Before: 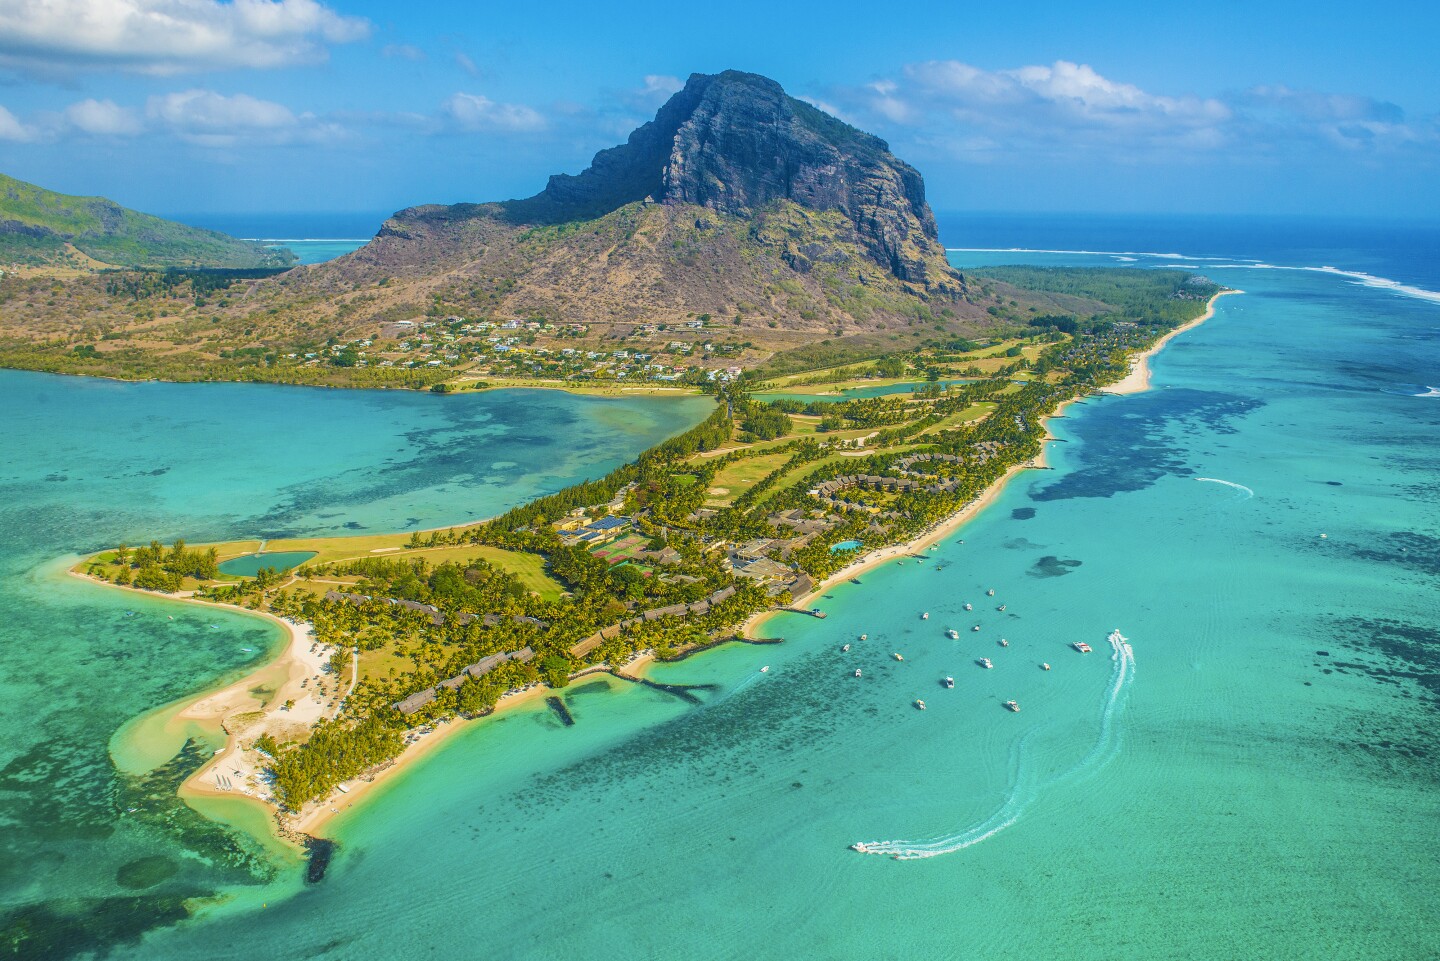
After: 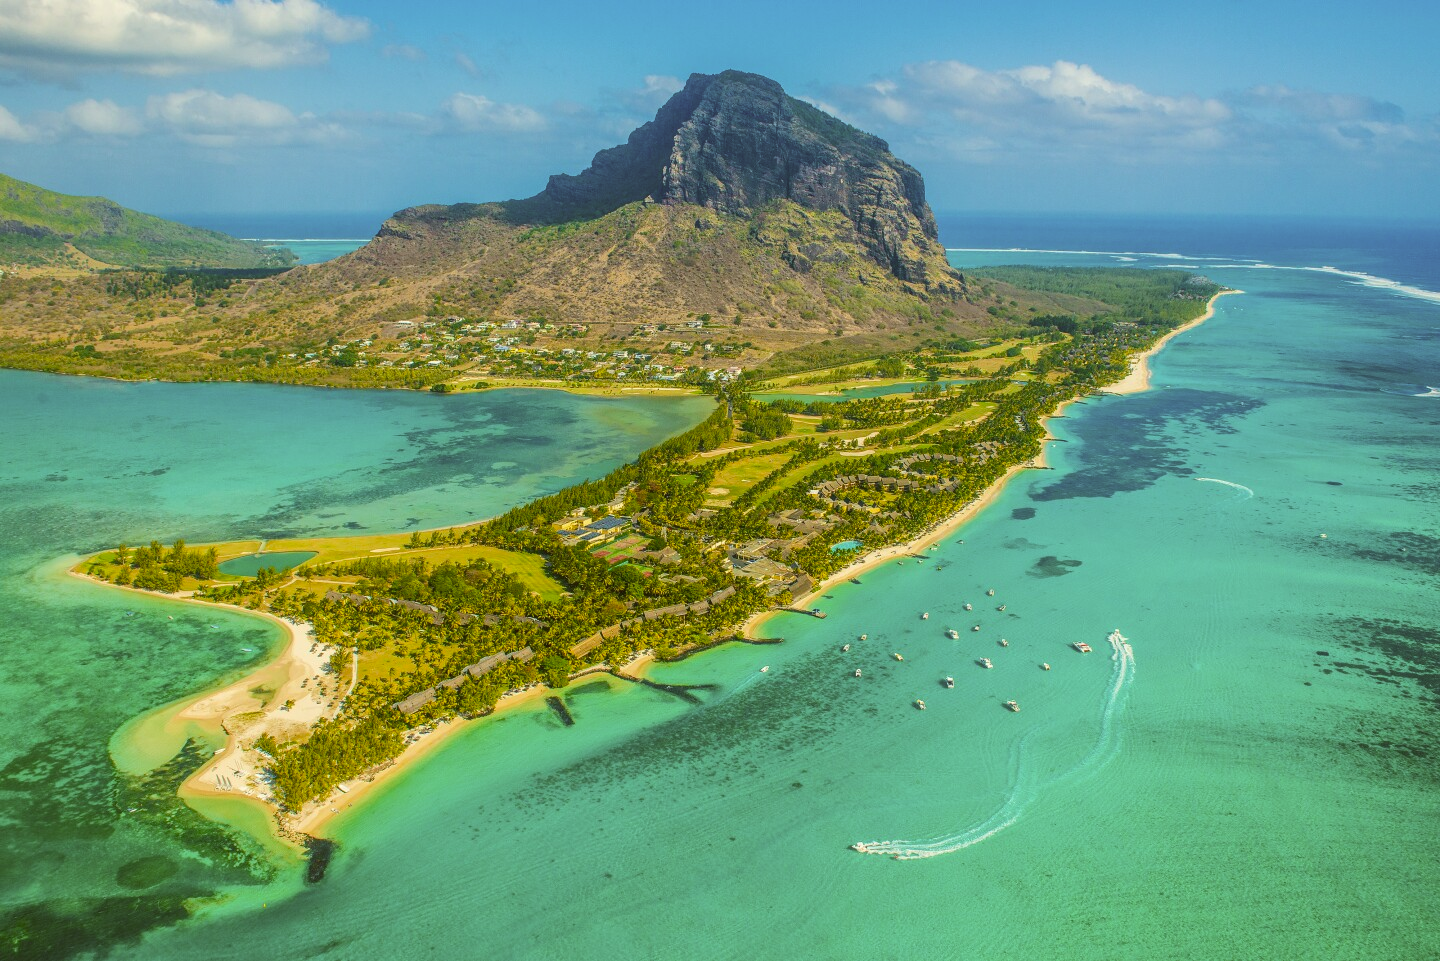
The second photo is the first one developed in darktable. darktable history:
color correction: highlights a* -1.69, highlights b* 10.53, shadows a* 0.768, shadows b* 19.54
